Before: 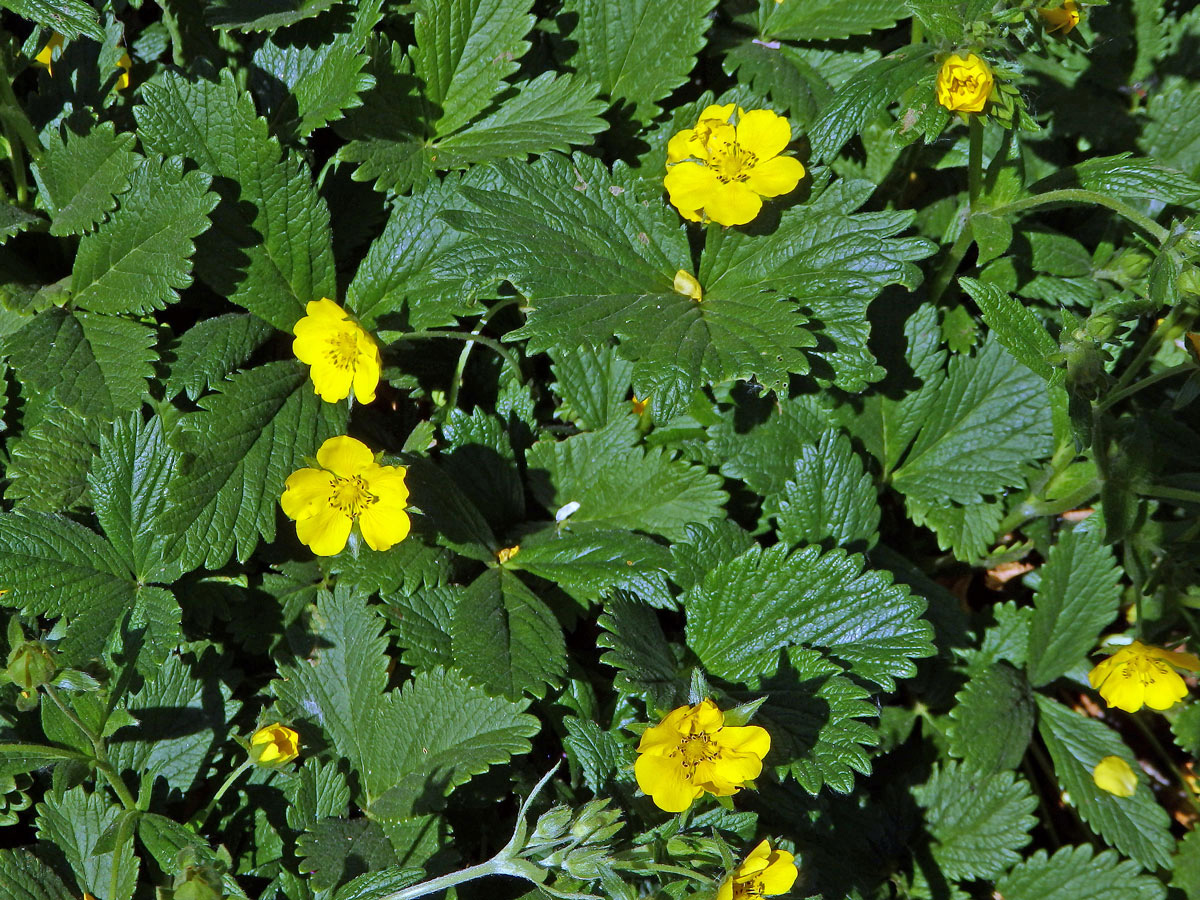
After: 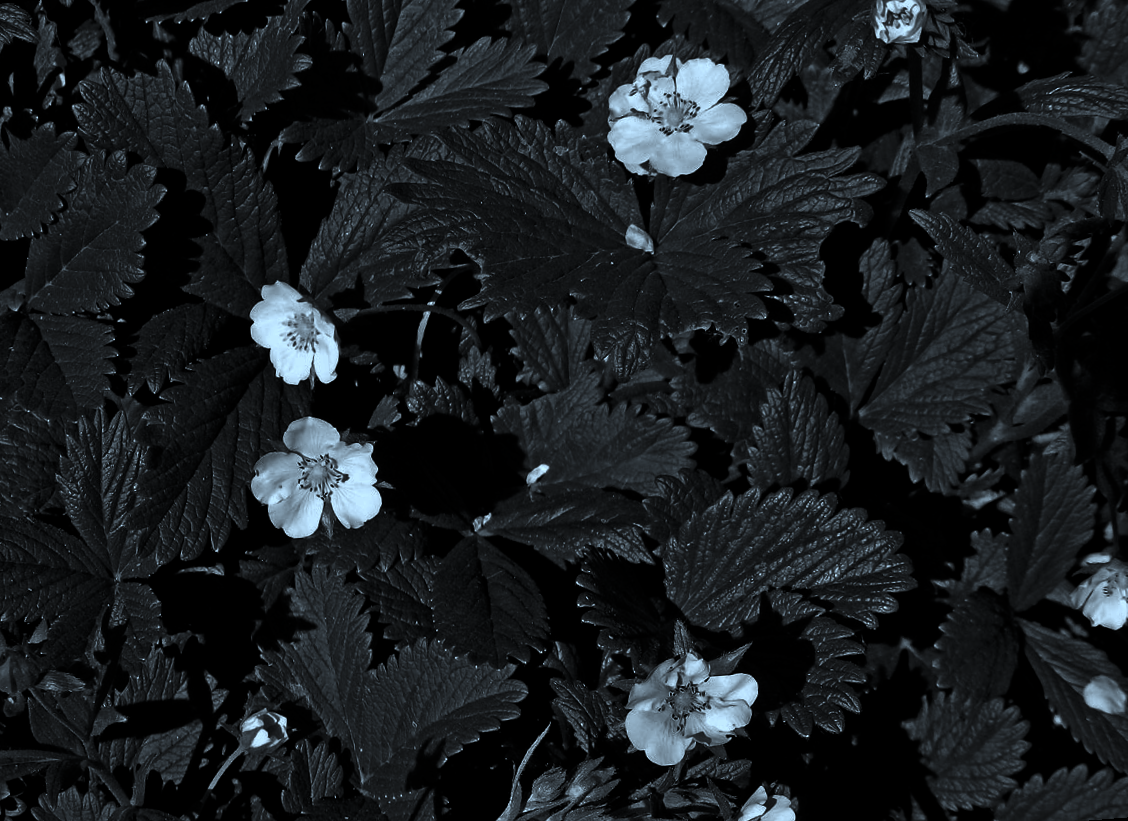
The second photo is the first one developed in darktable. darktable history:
color correction: highlights a* -9.73, highlights b* -21.22
contrast brightness saturation: contrast 0.02, brightness -1, saturation -1
rotate and perspective: rotation -4.57°, crop left 0.054, crop right 0.944, crop top 0.087, crop bottom 0.914
